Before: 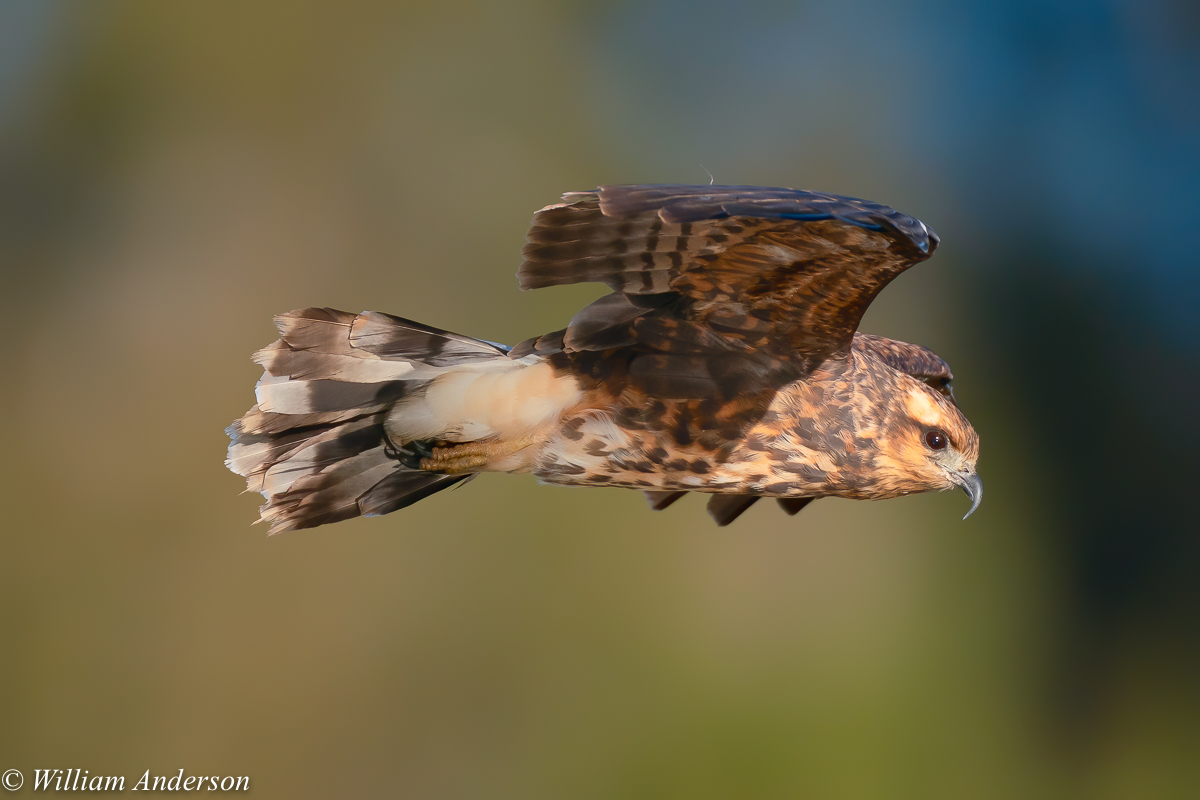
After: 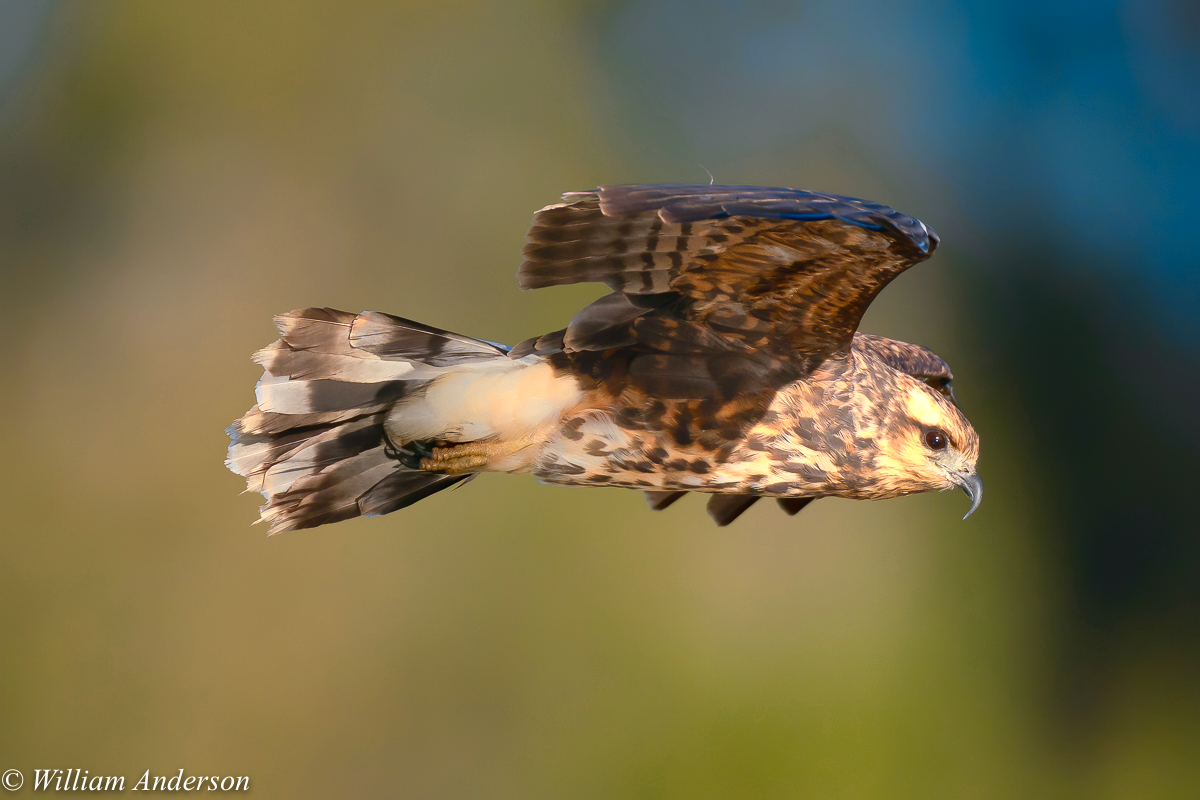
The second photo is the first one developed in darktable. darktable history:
color zones: curves: ch0 [(0.099, 0.624) (0.257, 0.596) (0.384, 0.376) (0.529, 0.492) (0.697, 0.564) (0.768, 0.532) (0.908, 0.644)]; ch1 [(0.112, 0.564) (0.254, 0.612) (0.432, 0.676) (0.592, 0.456) (0.743, 0.684) (0.888, 0.536)]; ch2 [(0.25, 0.5) (0.469, 0.36) (0.75, 0.5)]
